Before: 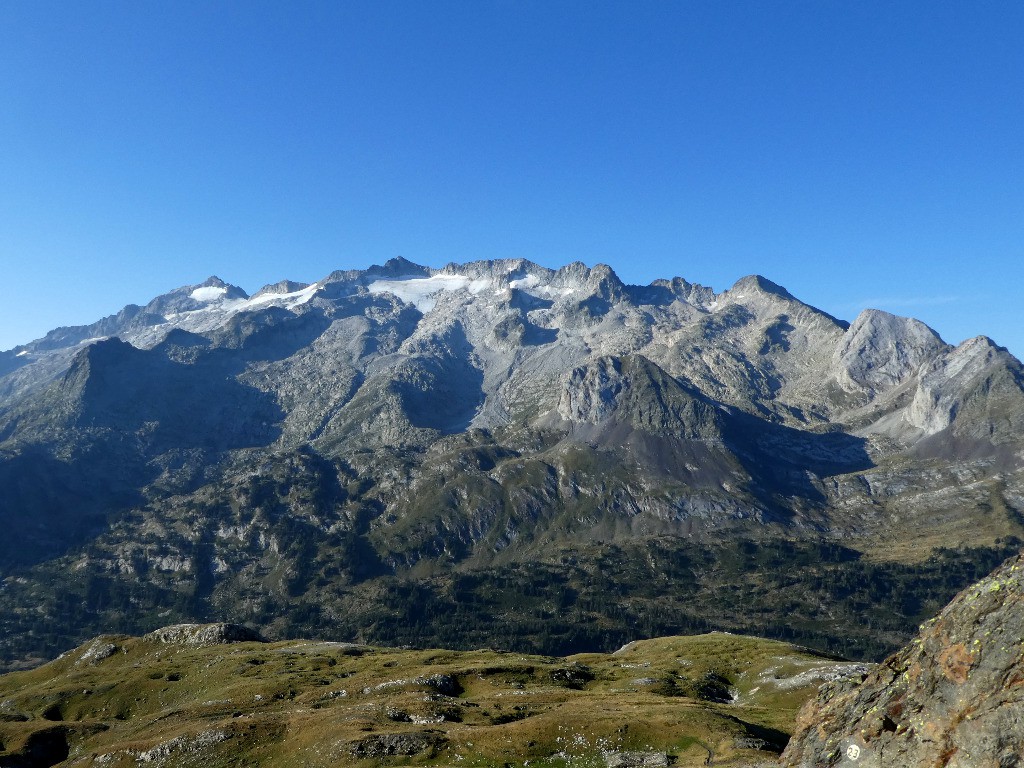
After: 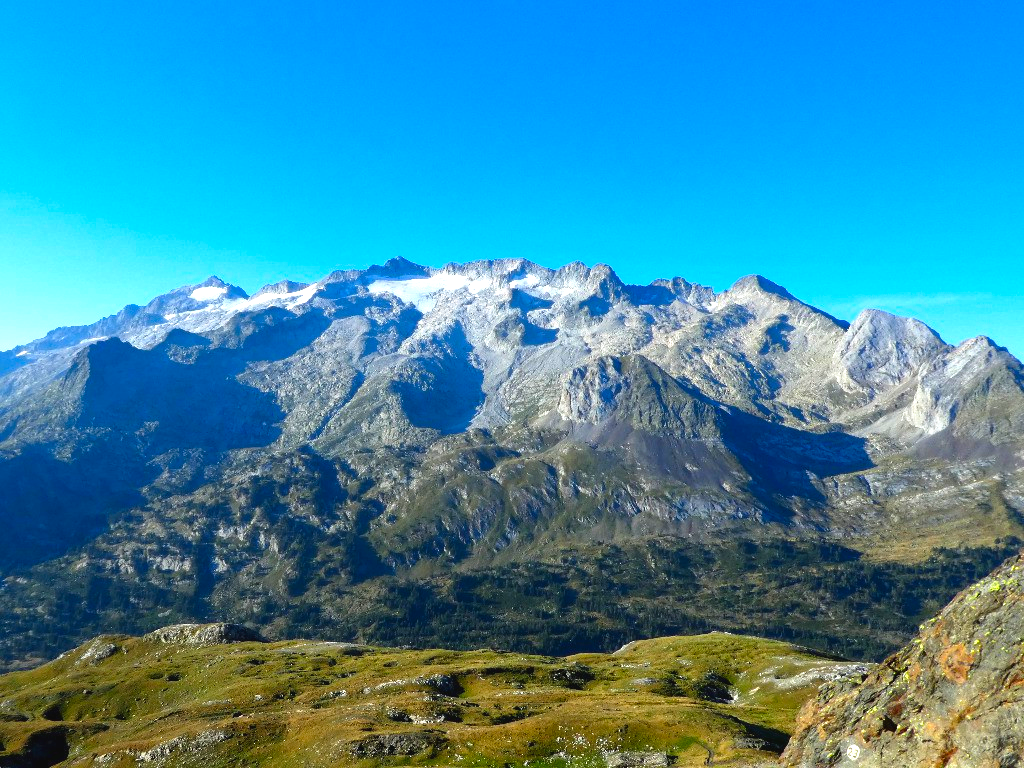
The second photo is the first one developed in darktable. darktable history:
exposure: black level correction -0.002, exposure 0.712 EV, compensate exposure bias true, compensate highlight preservation false
contrast brightness saturation: saturation 0.508
